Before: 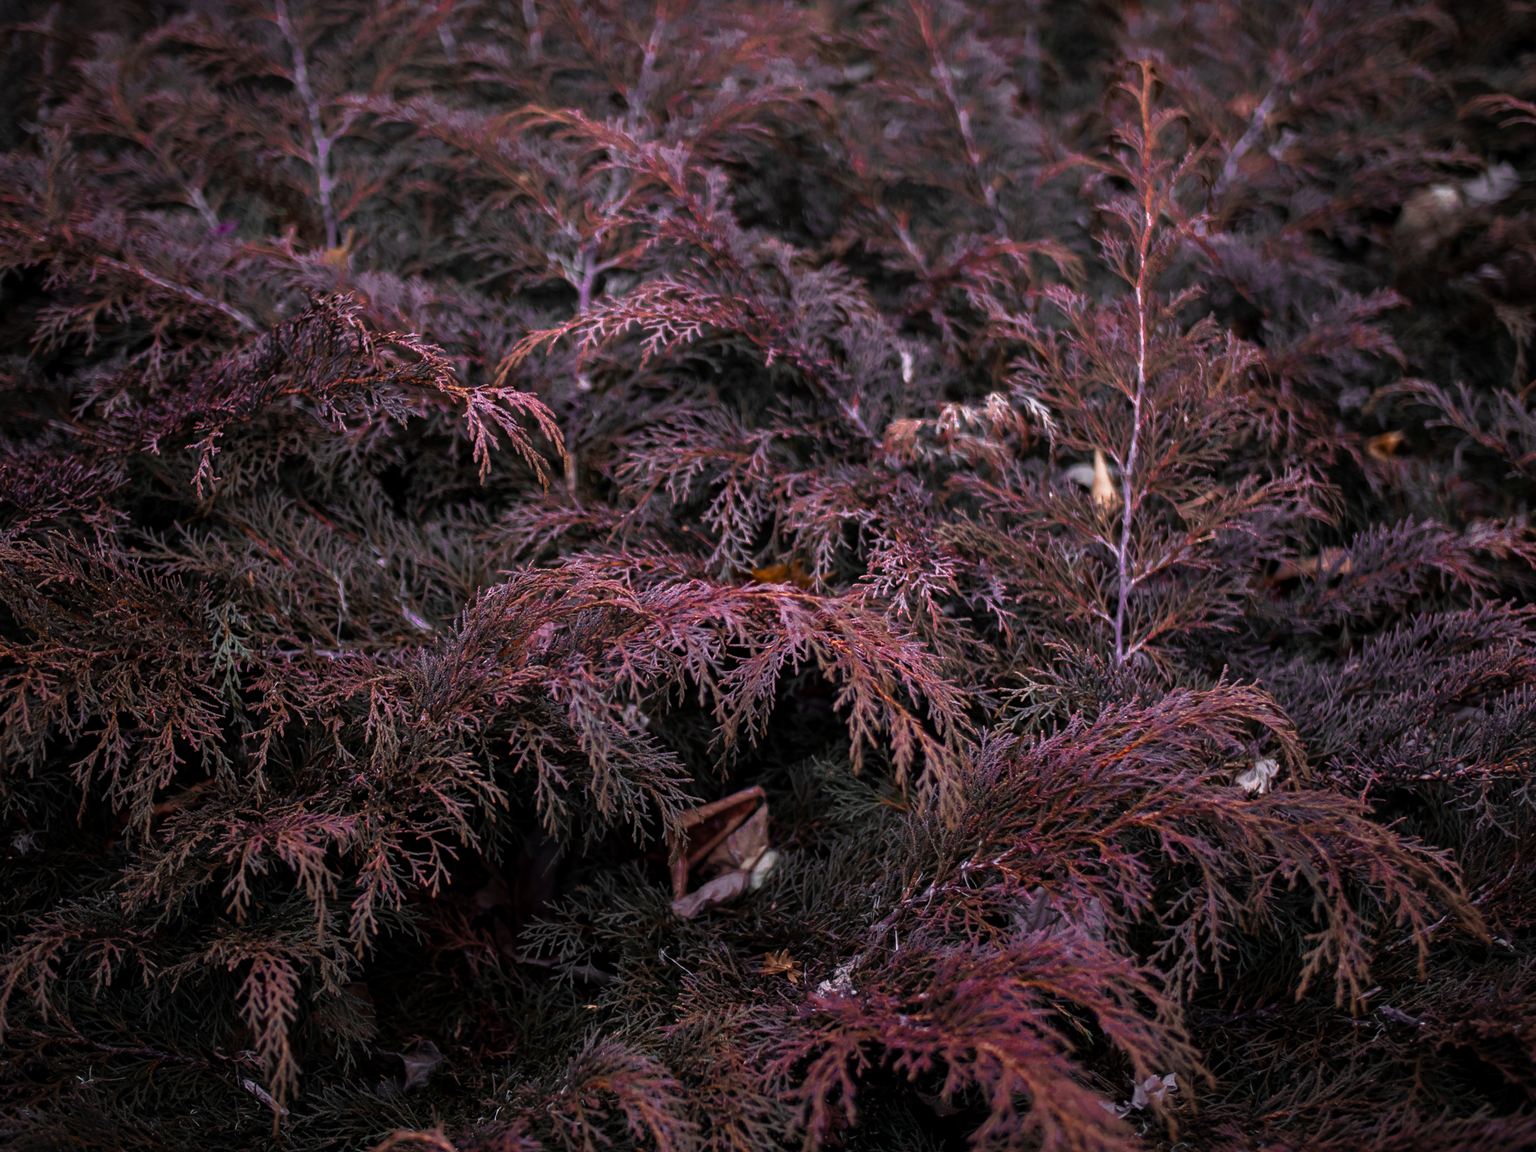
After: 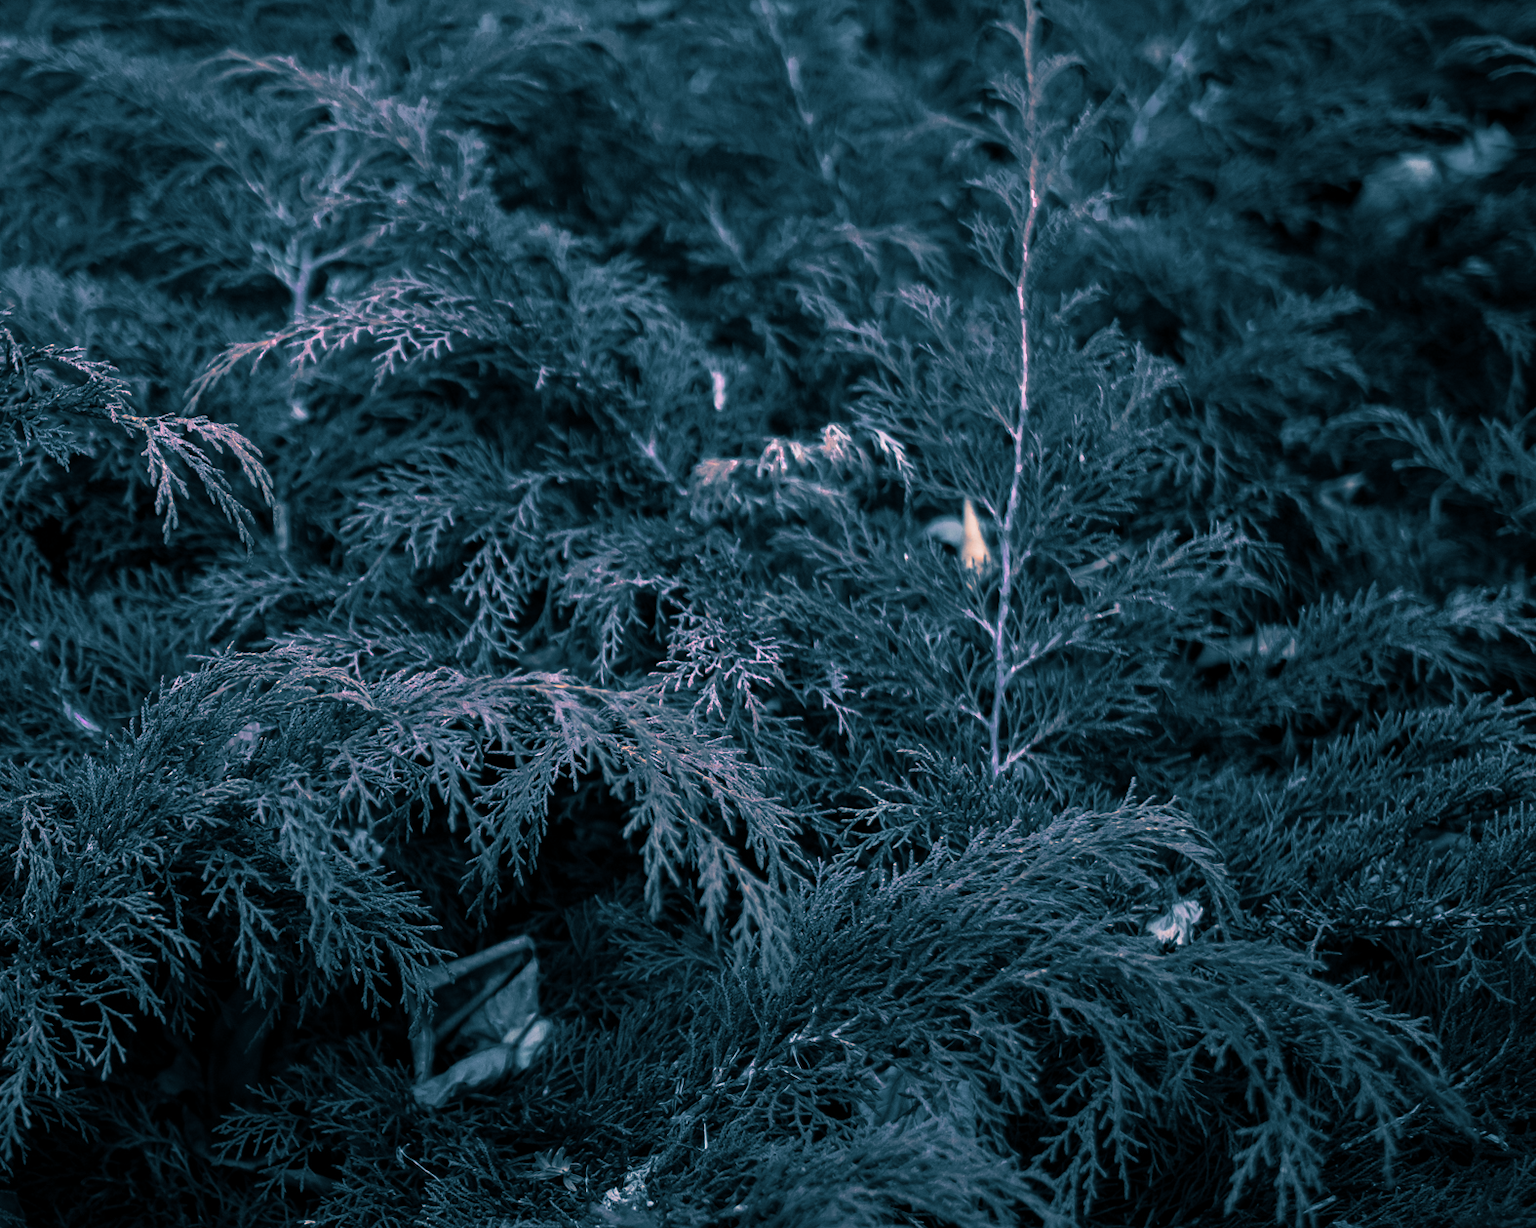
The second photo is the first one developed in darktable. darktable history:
crop: left 23.095%, top 5.827%, bottom 11.854%
split-toning: shadows › hue 212.4°, balance -70
